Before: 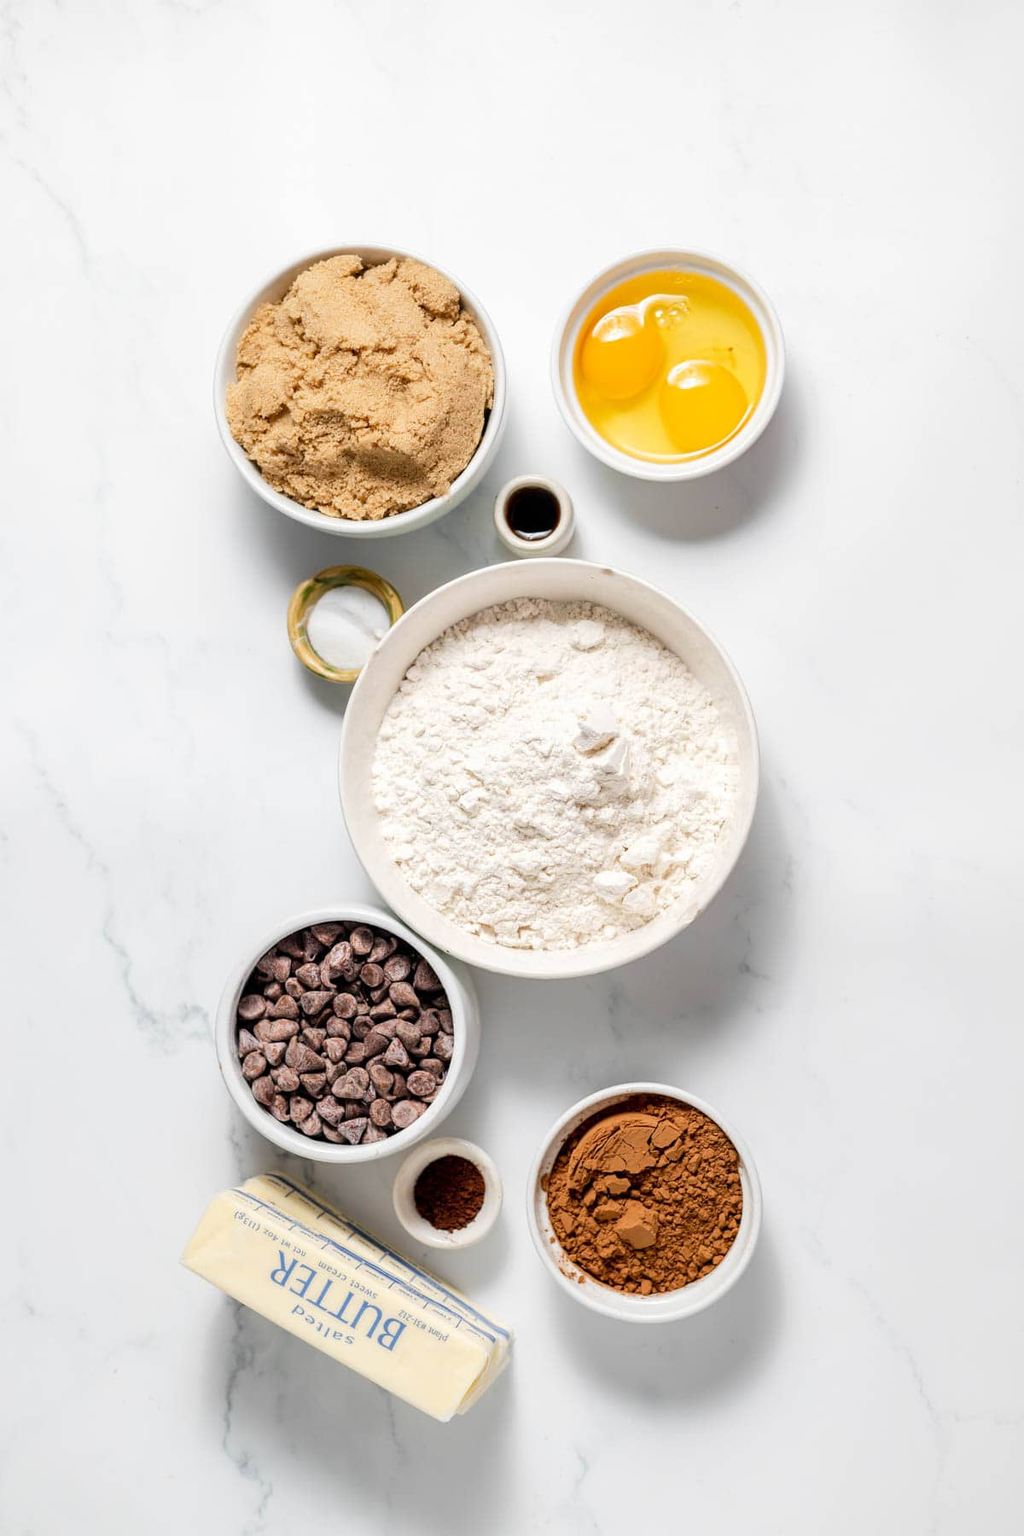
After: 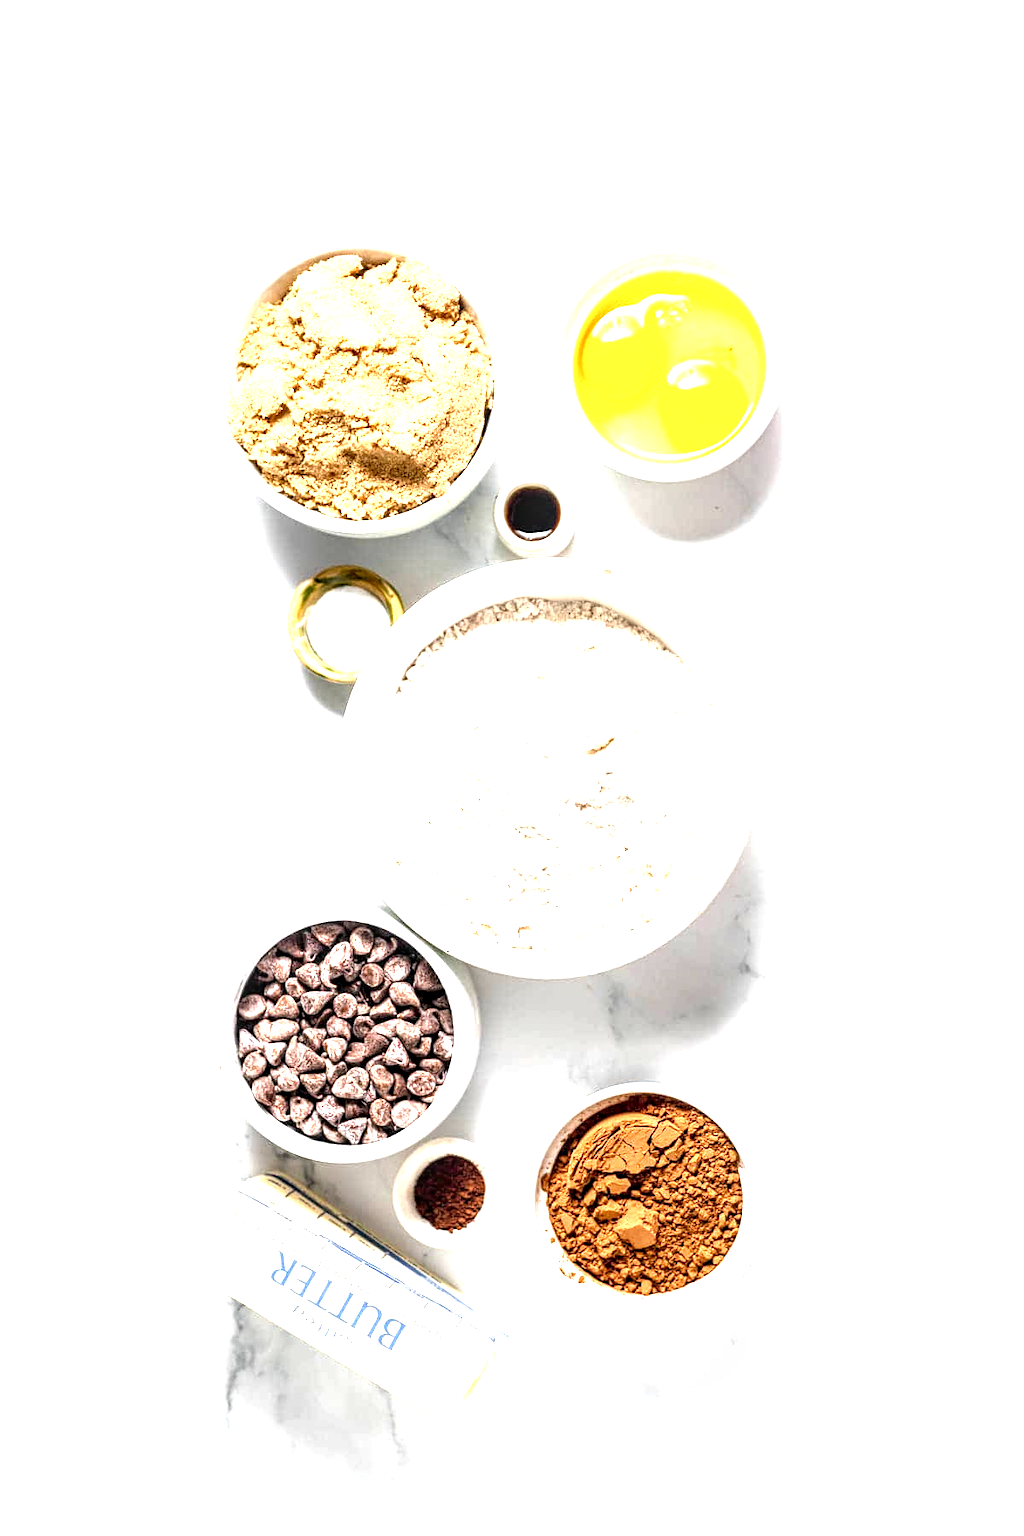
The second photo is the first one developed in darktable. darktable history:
exposure: black level correction 0, exposure 1.45 EV, compensate exposure bias true, compensate highlight preservation false
local contrast: highlights 65%, shadows 54%, detail 169%, midtone range 0.514
